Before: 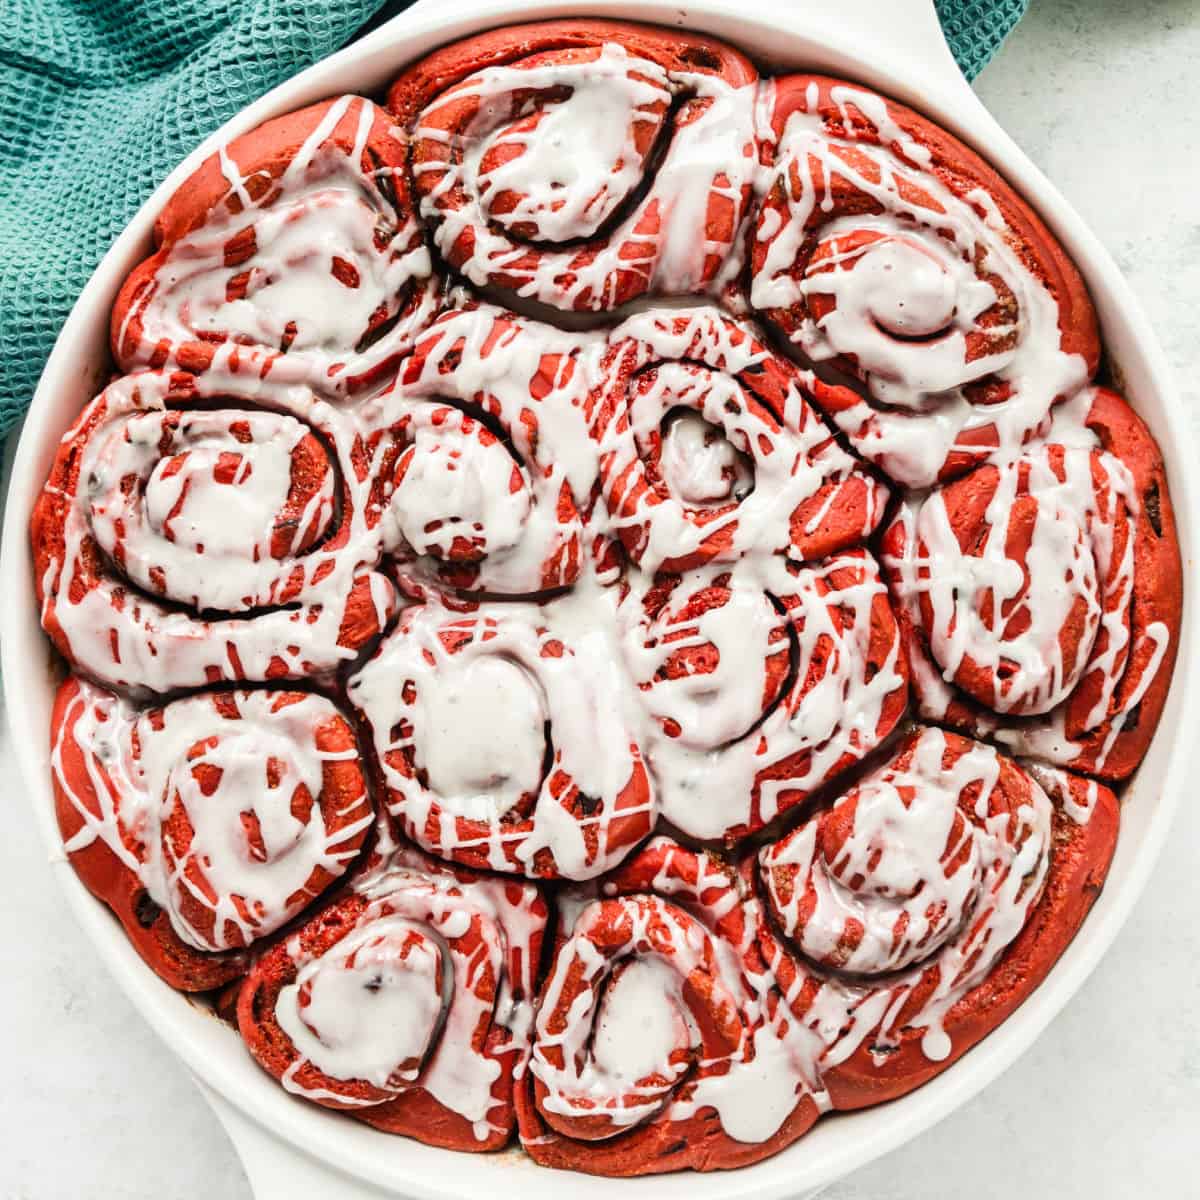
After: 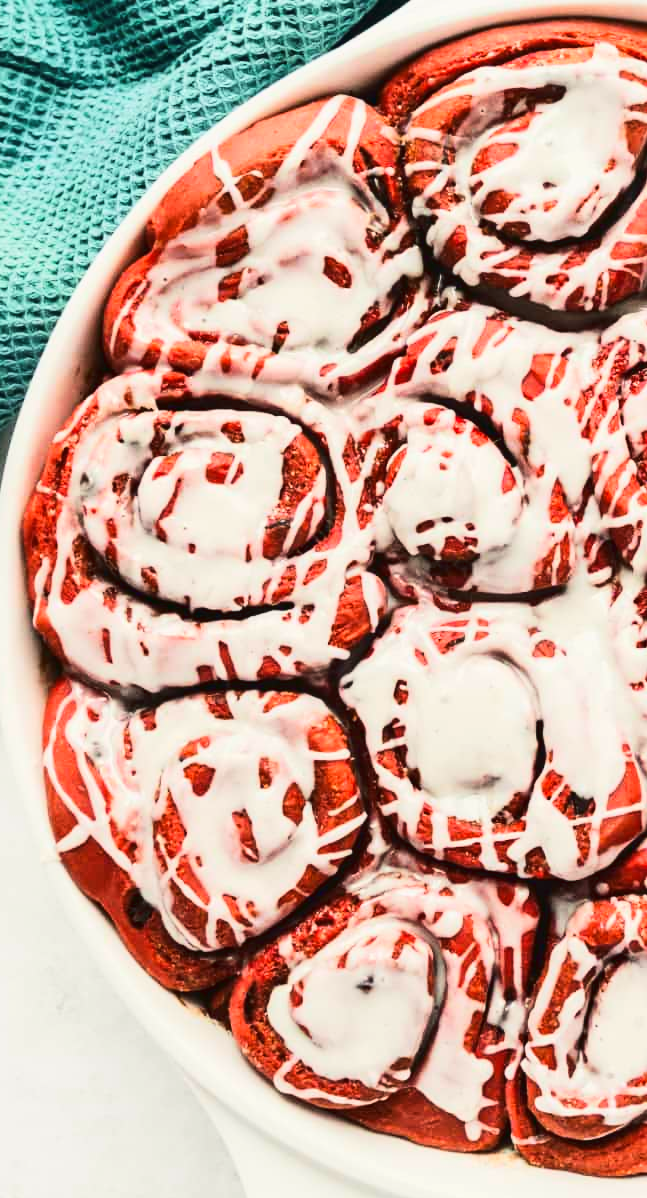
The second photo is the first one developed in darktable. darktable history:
crop: left 0.738%, right 45.328%, bottom 0.09%
tone curve: curves: ch0 [(0, 0.028) (0.037, 0.05) (0.123, 0.108) (0.19, 0.164) (0.269, 0.247) (0.475, 0.533) (0.595, 0.695) (0.718, 0.823) (0.855, 0.913) (1, 0.982)]; ch1 [(0, 0) (0.243, 0.245) (0.427, 0.41) (0.493, 0.481) (0.505, 0.502) (0.536, 0.545) (0.56, 0.582) (0.611, 0.644) (0.769, 0.807) (1, 1)]; ch2 [(0, 0) (0.249, 0.216) (0.349, 0.321) (0.424, 0.442) (0.476, 0.483) (0.498, 0.499) (0.517, 0.519) (0.532, 0.55) (0.569, 0.608) (0.614, 0.661) (0.706, 0.75) (0.808, 0.809) (0.991, 0.968)], color space Lab, linked channels, preserve colors none
color correction: highlights b* 2.9
